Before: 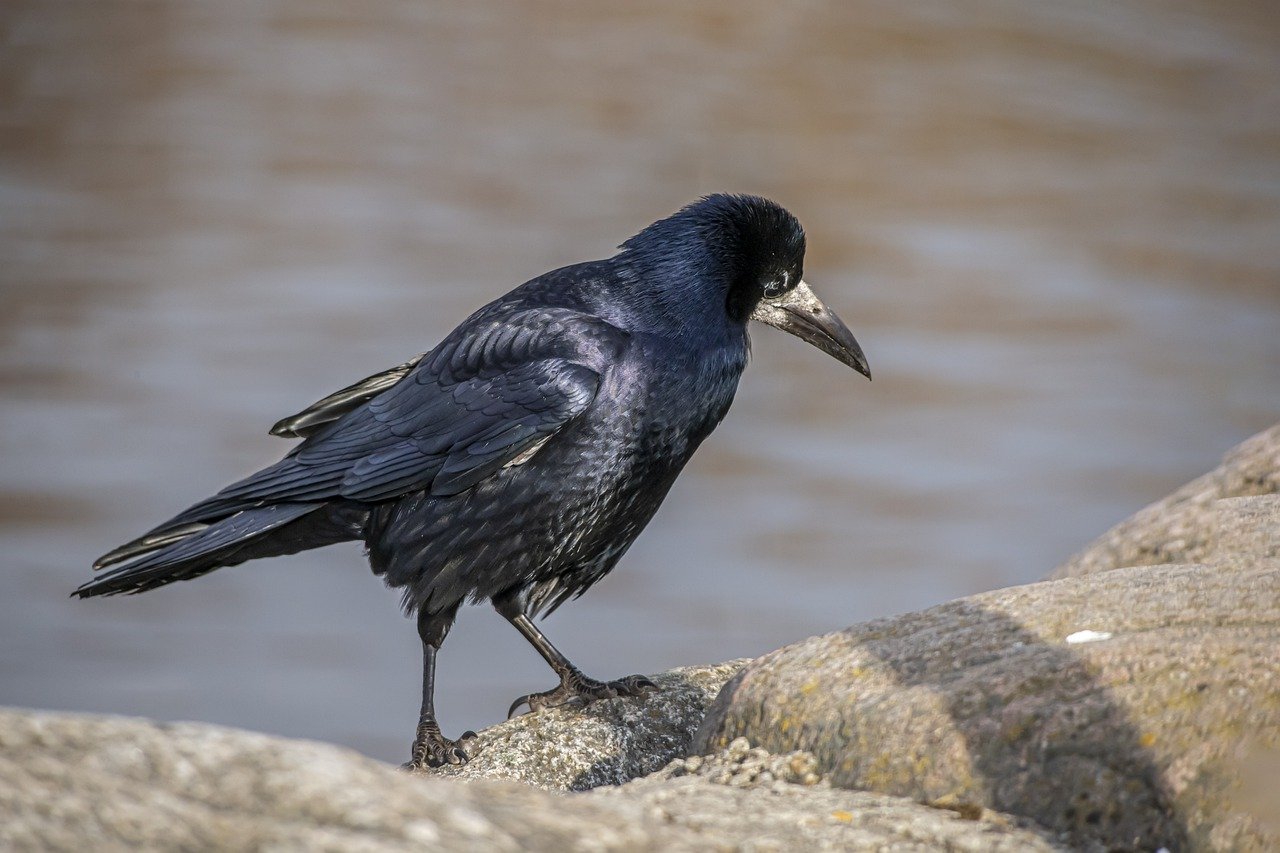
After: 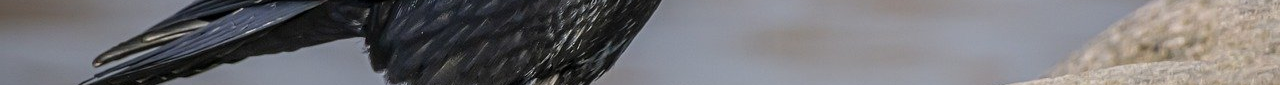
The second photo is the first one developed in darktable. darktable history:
exposure: exposure -0.05 EV
crop and rotate: top 59.084%, bottom 30.916%
